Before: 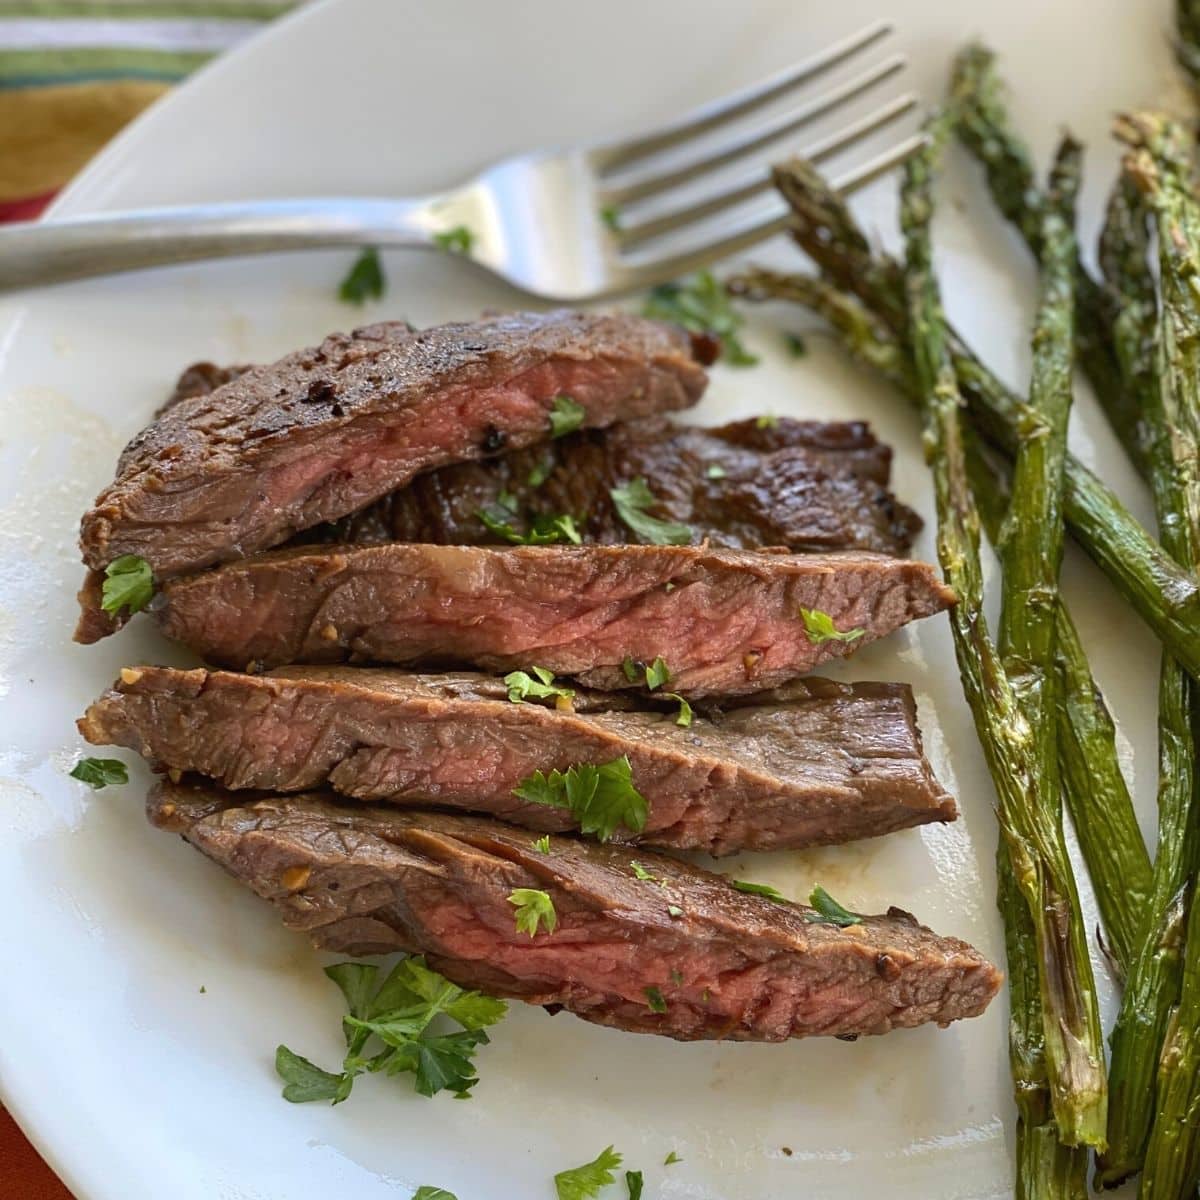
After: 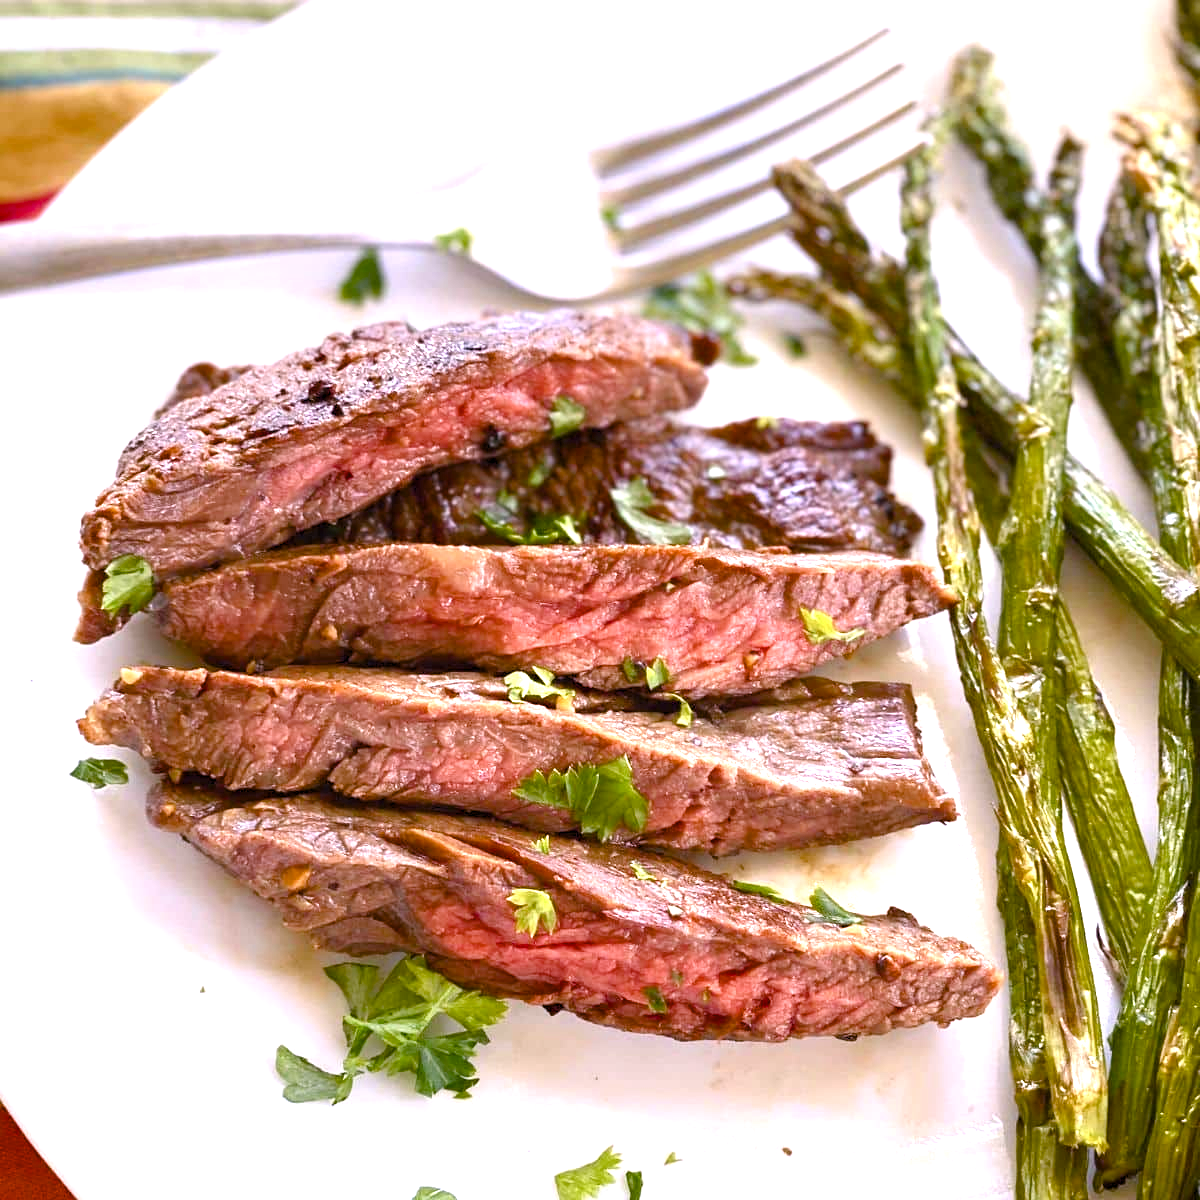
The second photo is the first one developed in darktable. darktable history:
color balance rgb: perceptual saturation grading › global saturation 20%, perceptual saturation grading › highlights -25.031%, perceptual saturation grading › shadows 50.212%
levels: levels [0.031, 0.5, 0.969]
color calibration: output R [1.063, -0.012, -0.003, 0], output B [-0.079, 0.047, 1, 0], illuminant custom, x 0.371, y 0.383, temperature 4278.67 K, gamut compression 1.67
exposure: black level correction 0, exposure 1.196 EV, compensate highlight preservation false
